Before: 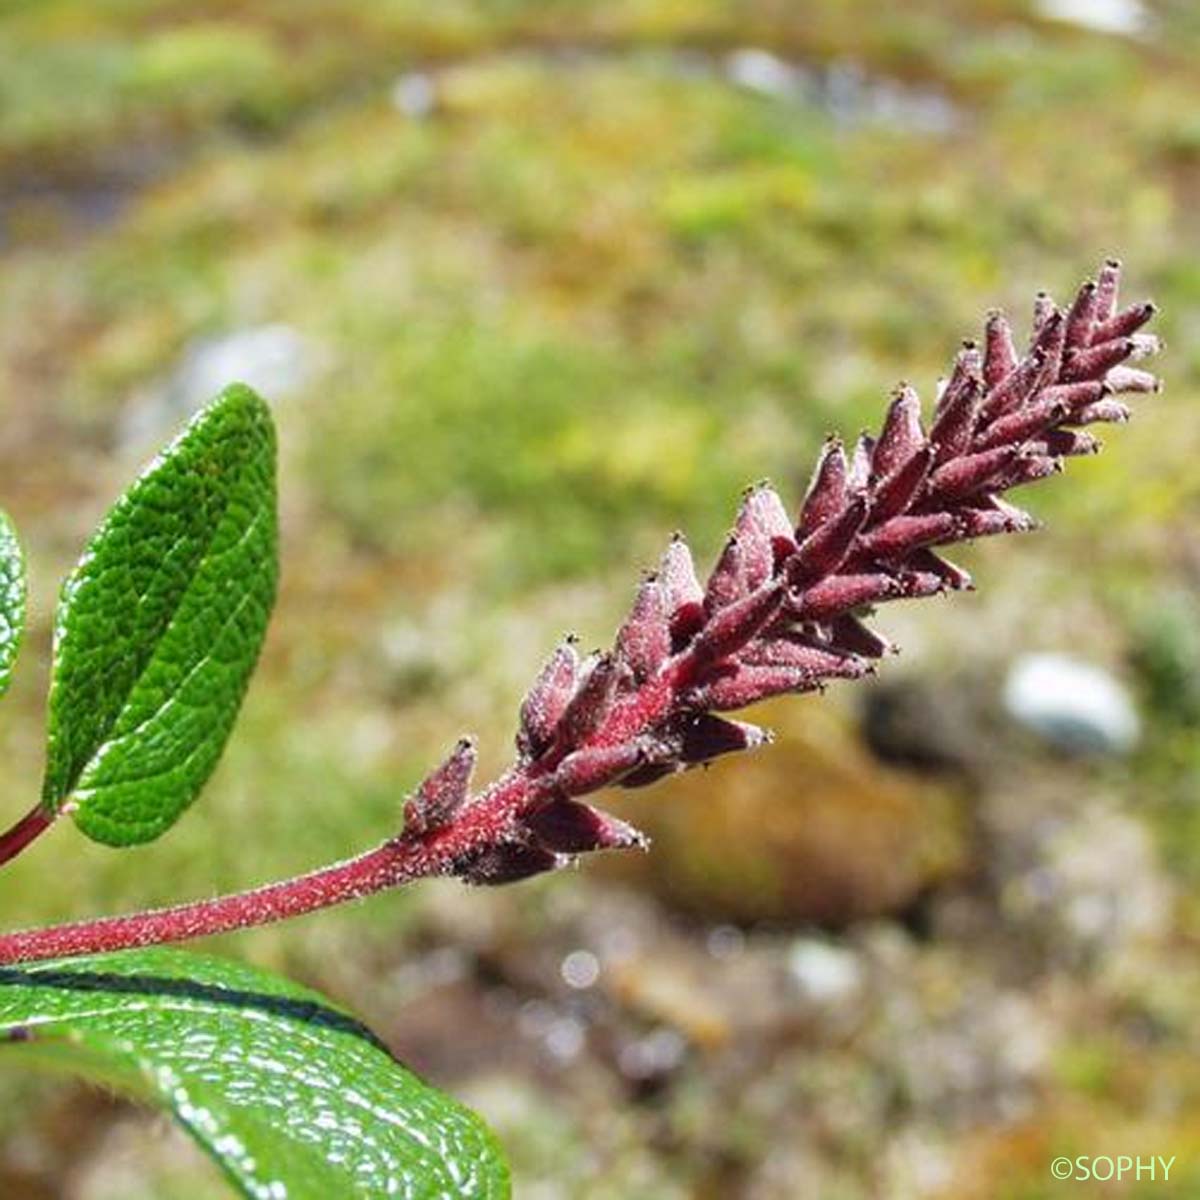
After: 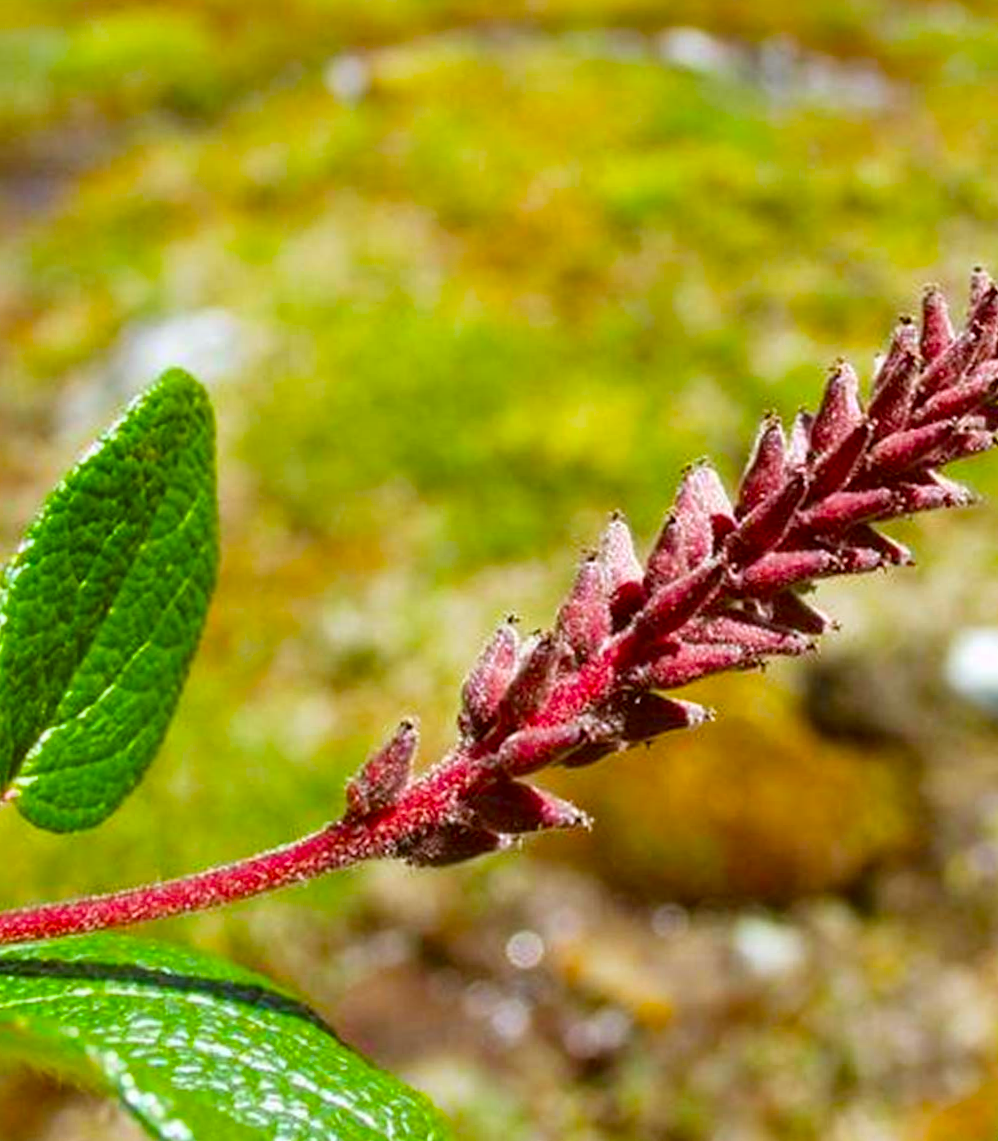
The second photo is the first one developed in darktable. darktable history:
color balance rgb: linear chroma grading › global chroma 14.59%, perceptual saturation grading › global saturation 30.945%
crop and rotate: angle 0.726°, left 4.515%, top 1.069%, right 11.241%, bottom 2.641%
color correction: highlights a* -0.408, highlights b* 0.152, shadows a* 5.03, shadows b* 20.66
